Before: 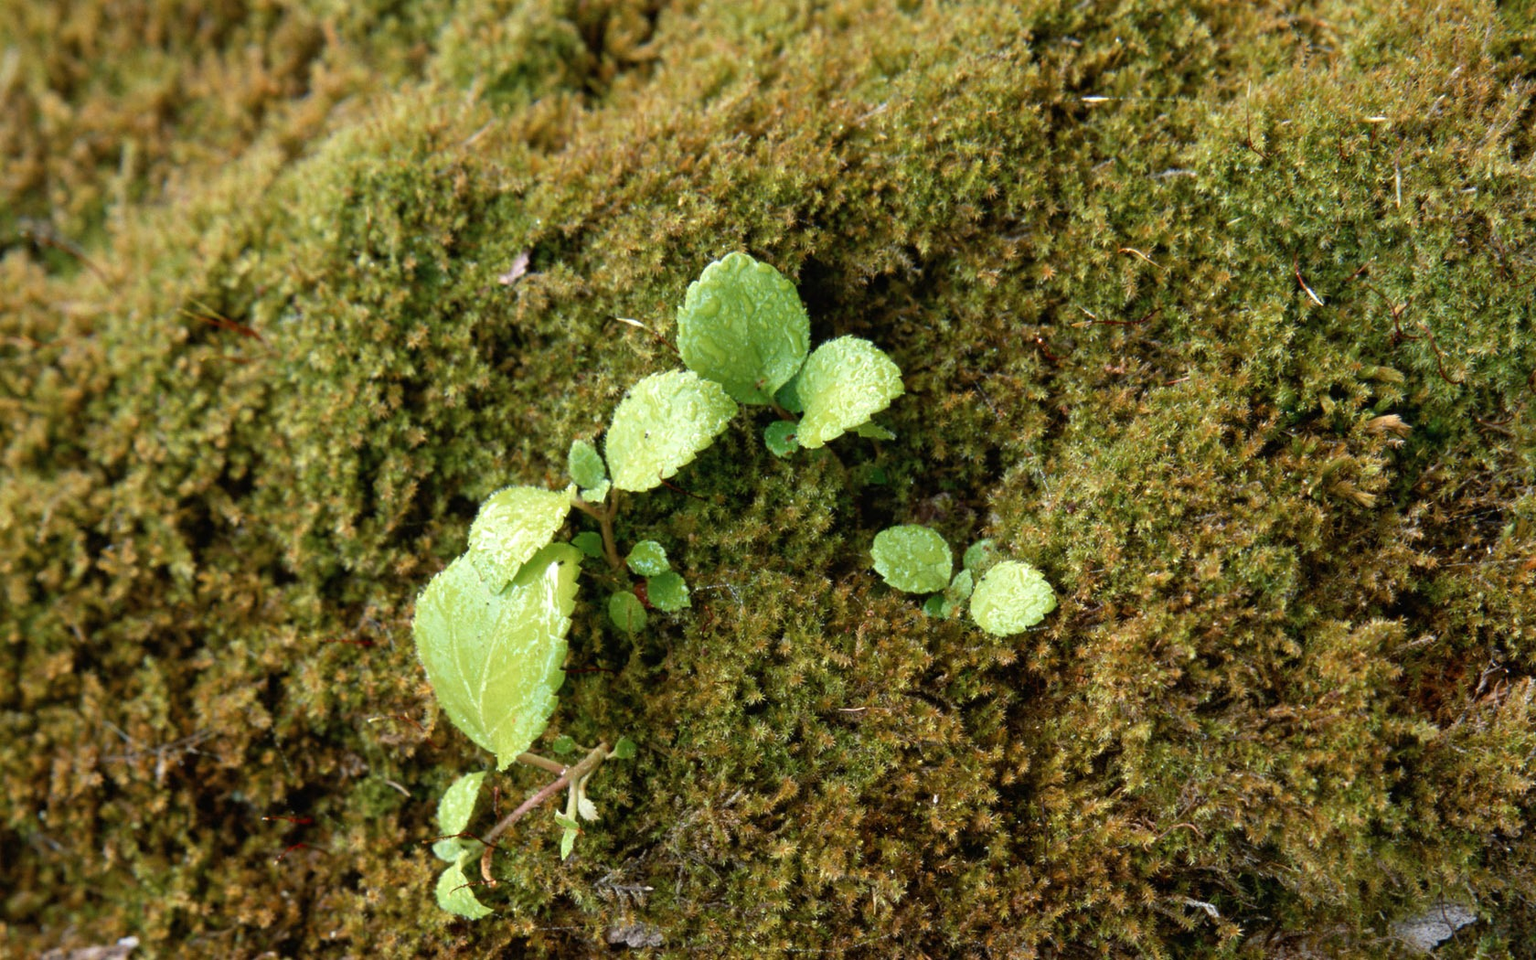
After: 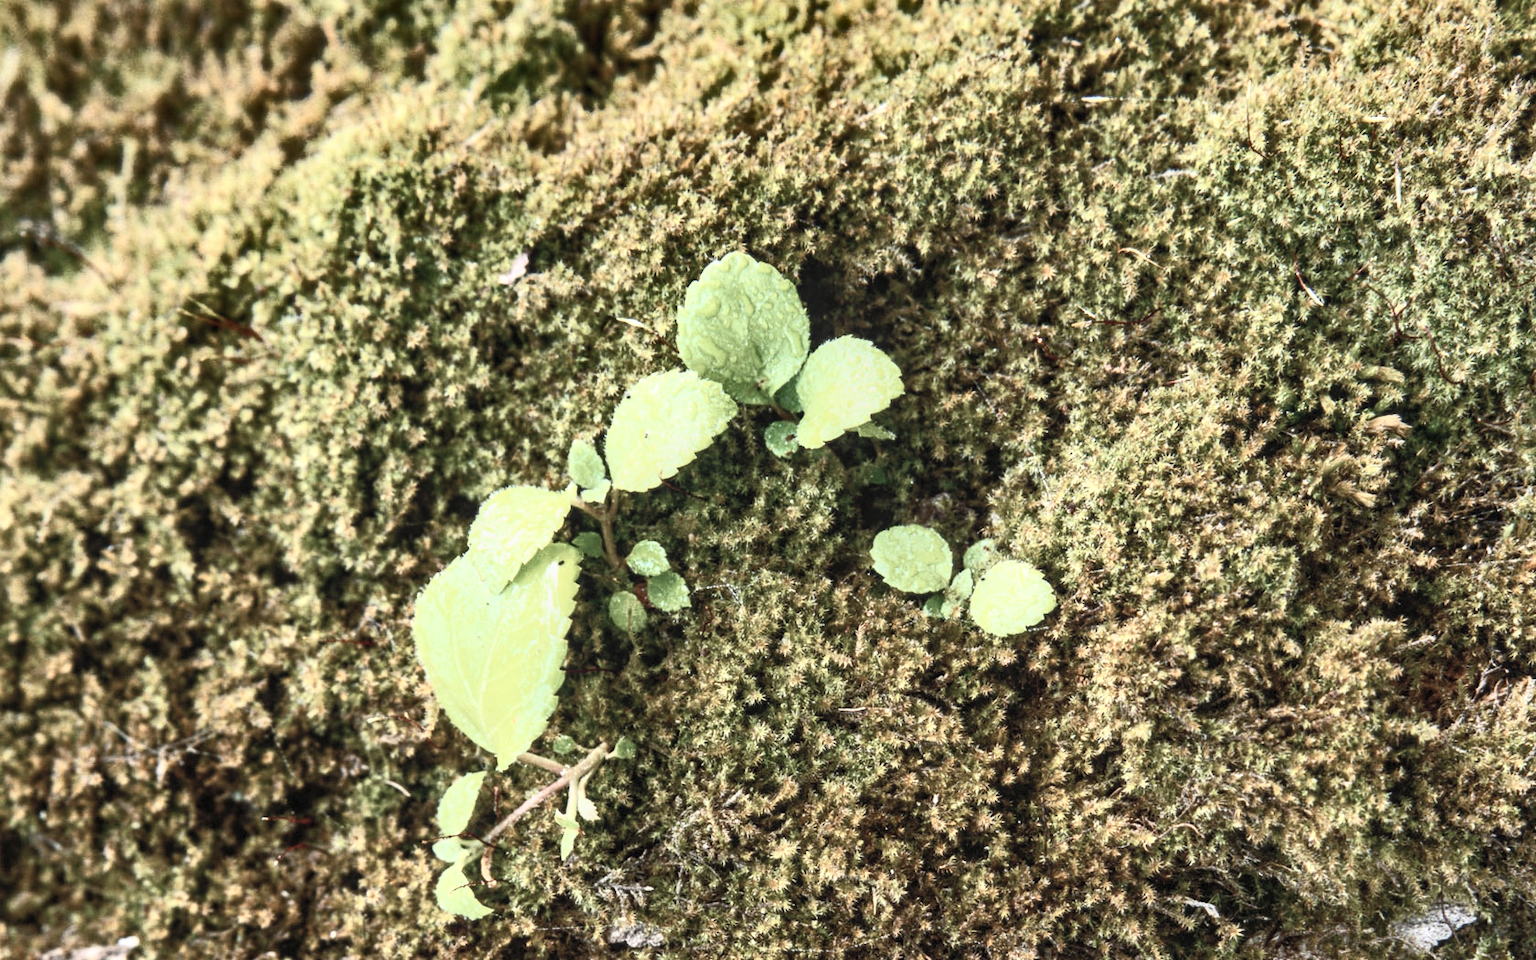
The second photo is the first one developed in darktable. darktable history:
contrast brightness saturation: contrast 0.567, brightness 0.571, saturation -0.344
shadows and highlights: shadows 20.9, highlights -82.92, soften with gaussian
local contrast: on, module defaults
